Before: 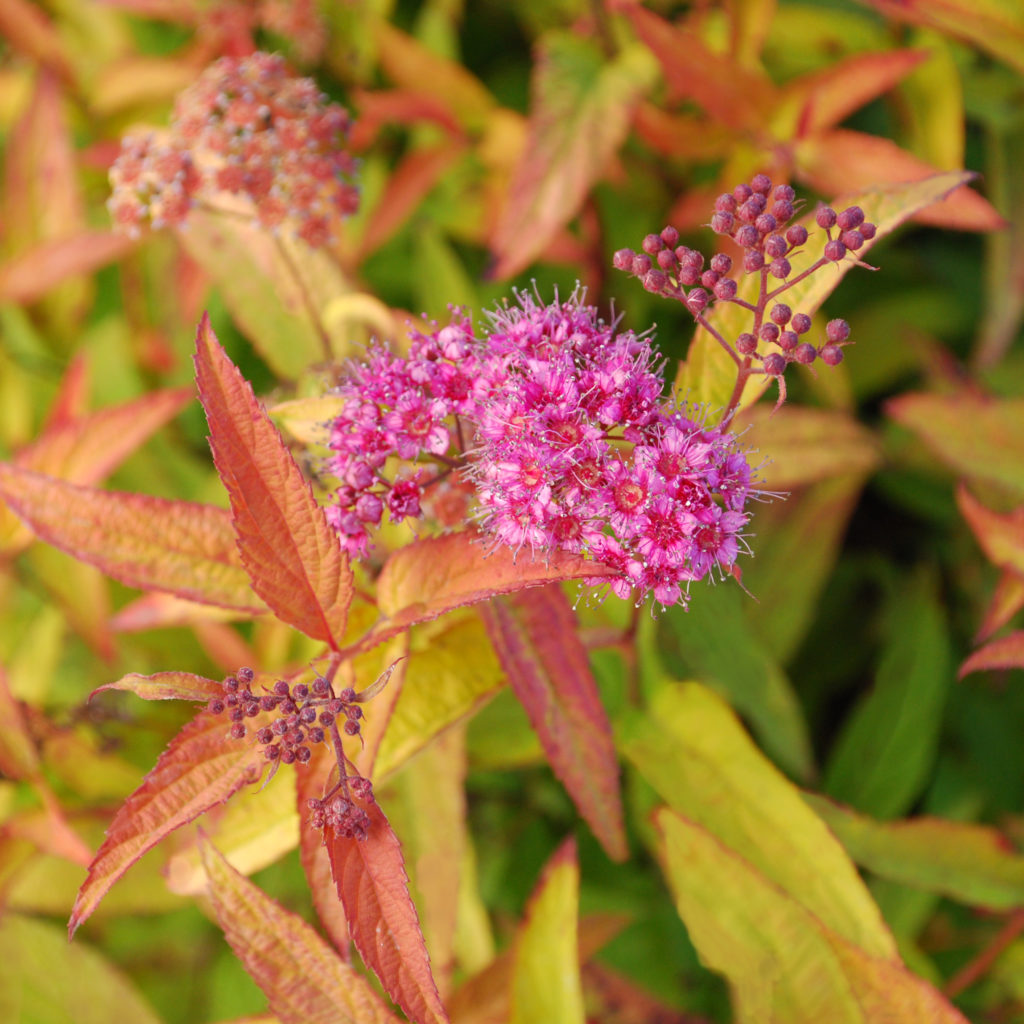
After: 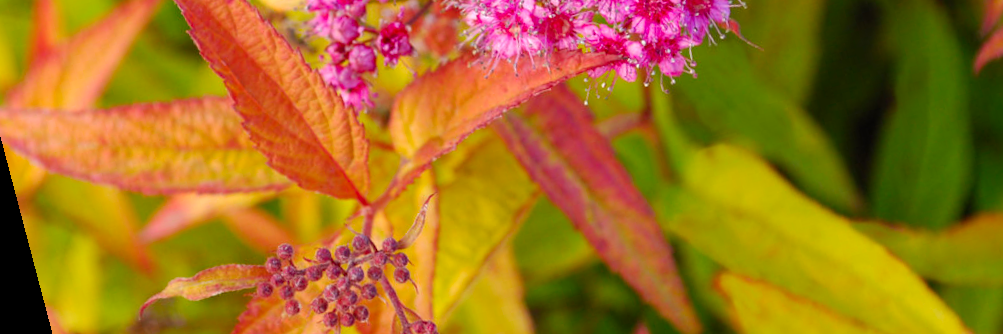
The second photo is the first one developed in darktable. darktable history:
crop and rotate: top 46.237%
color balance rgb: perceptual saturation grading › global saturation 20%, global vibrance 10%
rotate and perspective: rotation -14.8°, crop left 0.1, crop right 0.903, crop top 0.25, crop bottom 0.748
